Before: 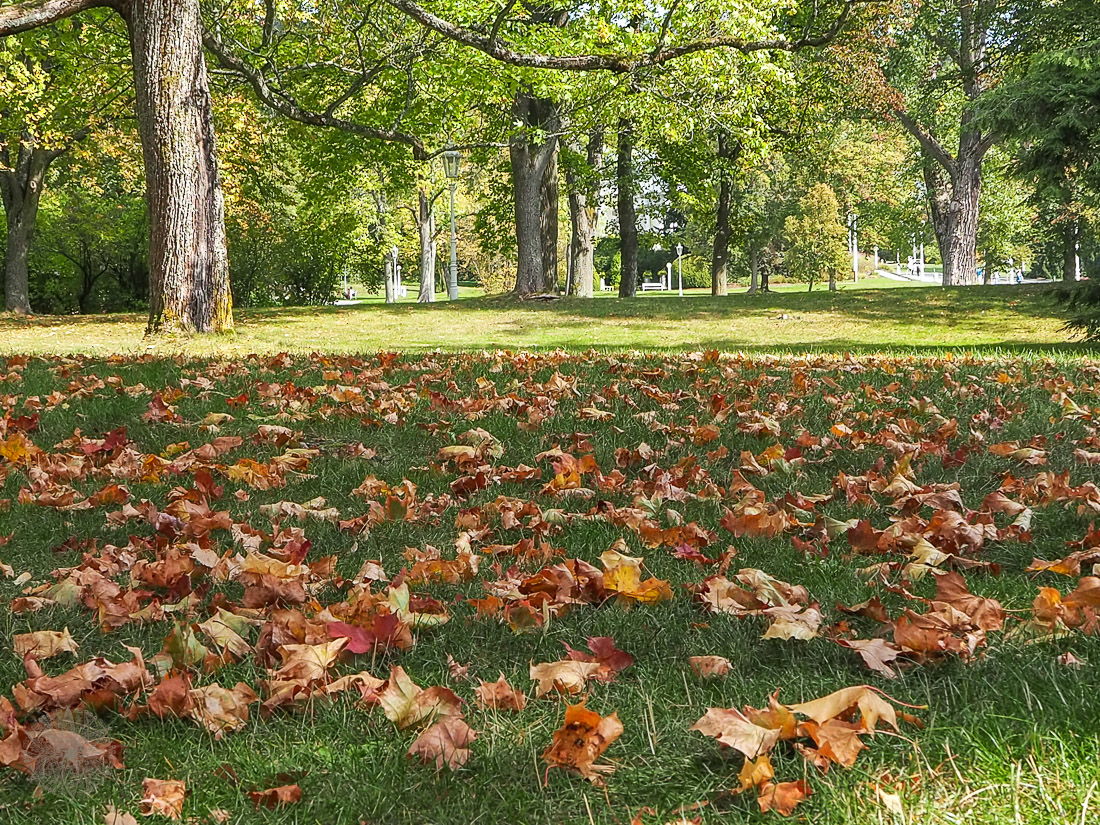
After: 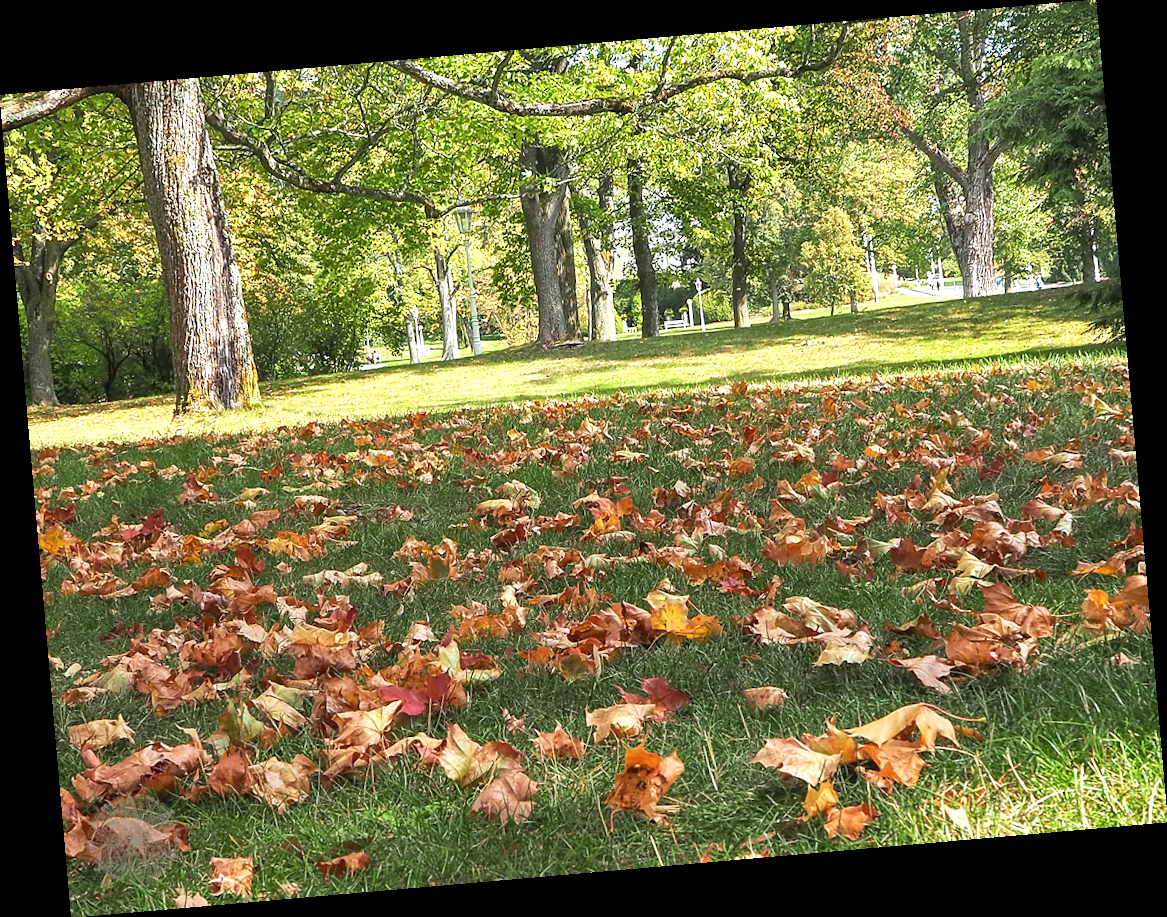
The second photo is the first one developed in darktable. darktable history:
exposure: black level correction 0, exposure 0.5 EV, compensate exposure bias true, compensate highlight preservation false
rotate and perspective: rotation -4.98°, automatic cropping off
contrast brightness saturation: saturation -0.05
